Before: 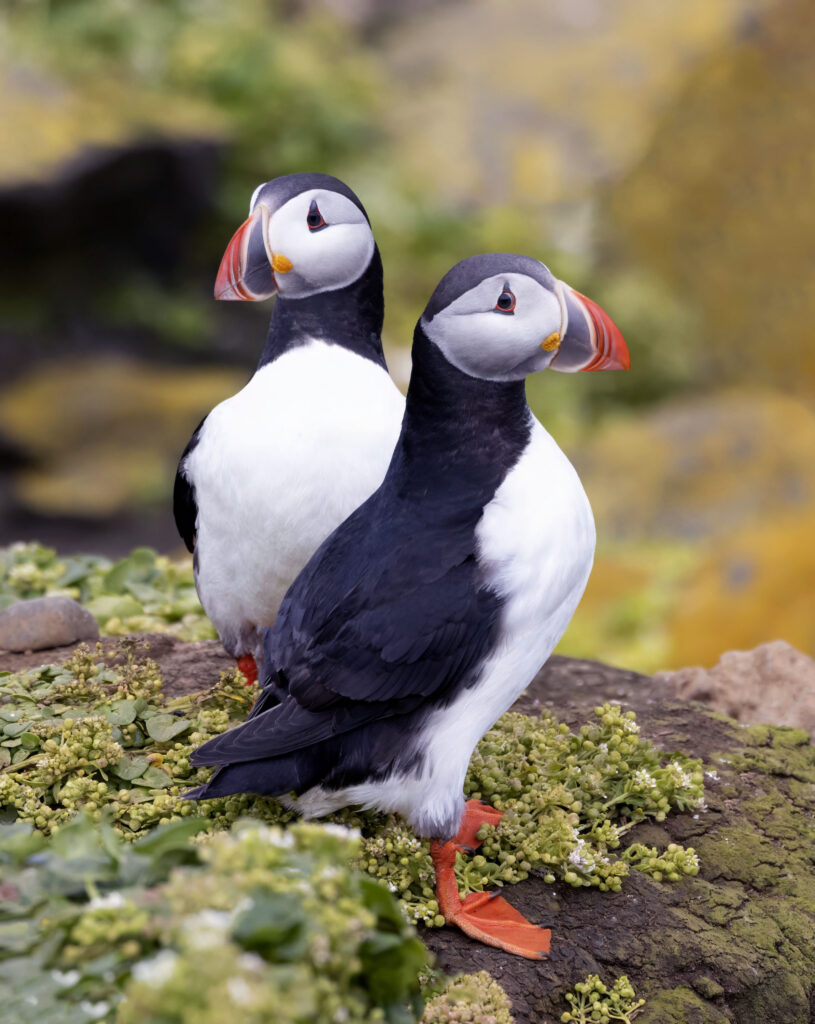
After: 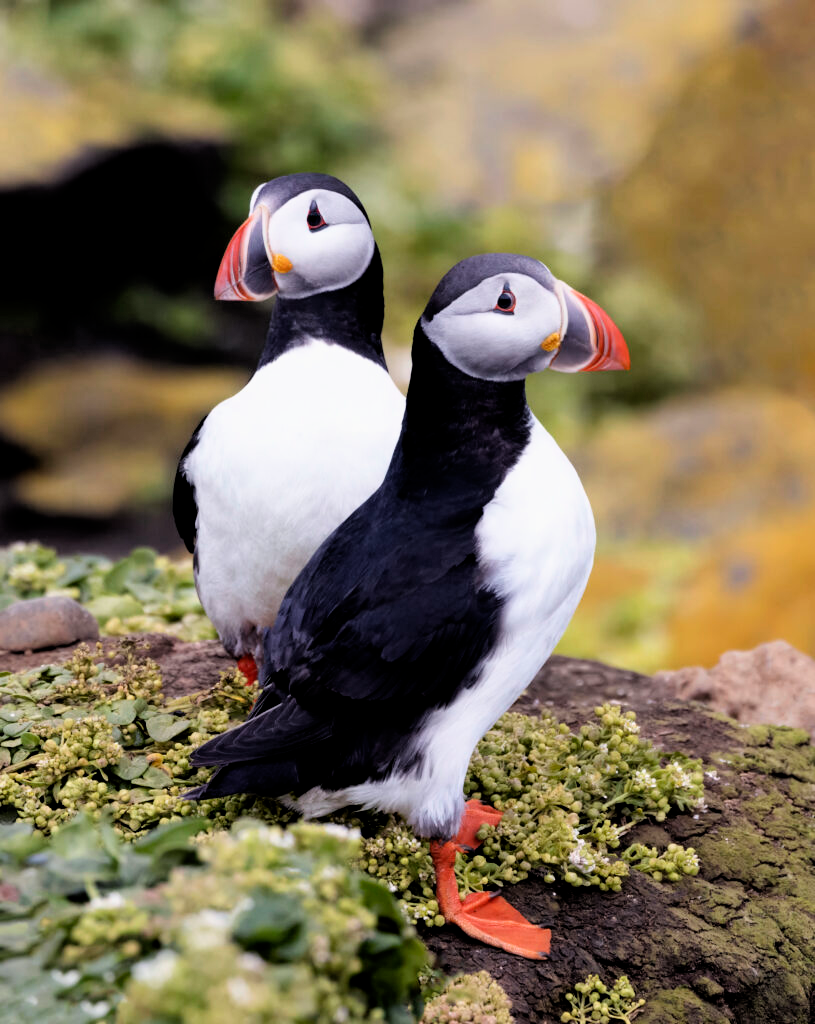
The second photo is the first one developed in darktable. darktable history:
filmic rgb: black relative exposure -6.3 EV, white relative exposure 2.79 EV, target black luminance 0%, hardness 4.63, latitude 68.01%, contrast 1.292, shadows ↔ highlights balance -3.48%
